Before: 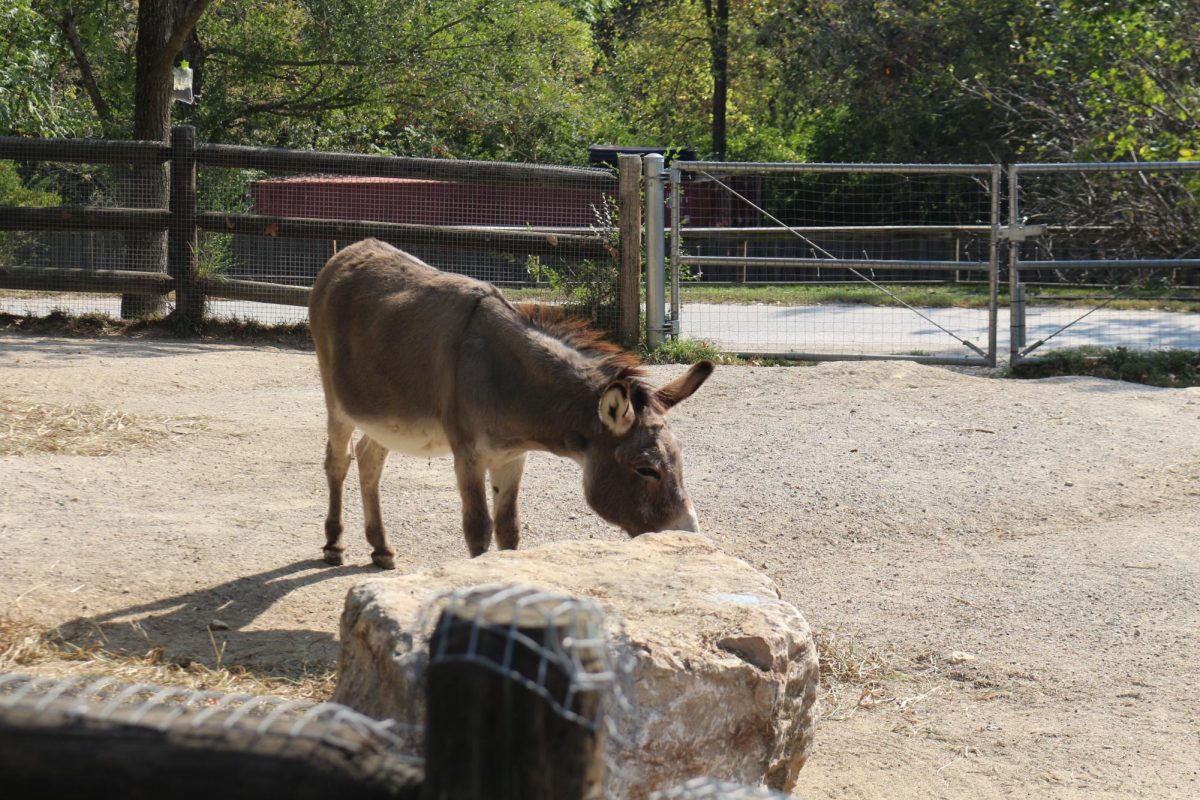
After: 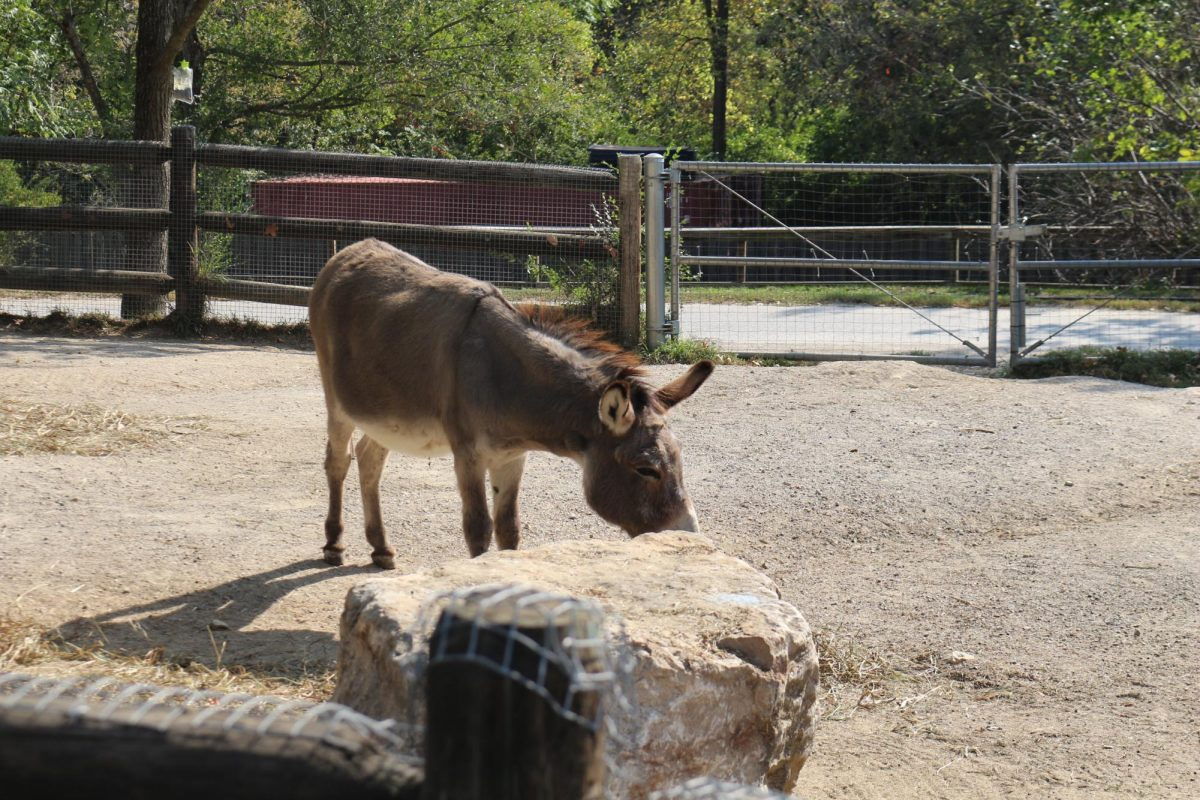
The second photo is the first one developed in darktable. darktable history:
shadows and highlights: shadows 33.61, highlights -46.39, compress 49.95%, soften with gaussian
